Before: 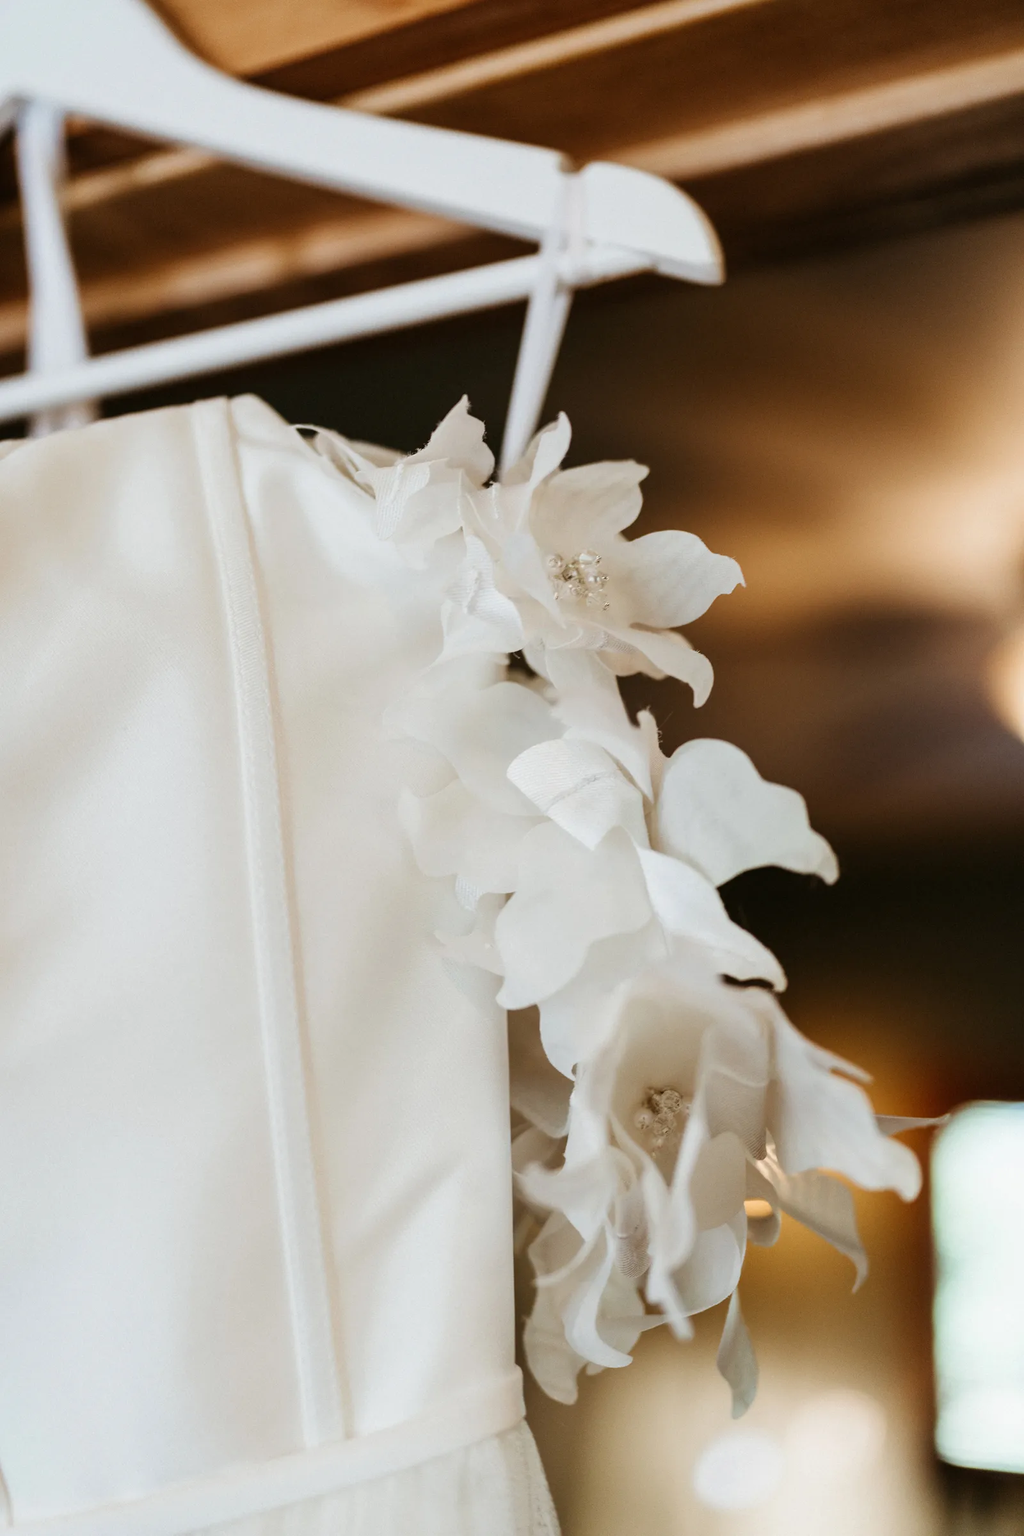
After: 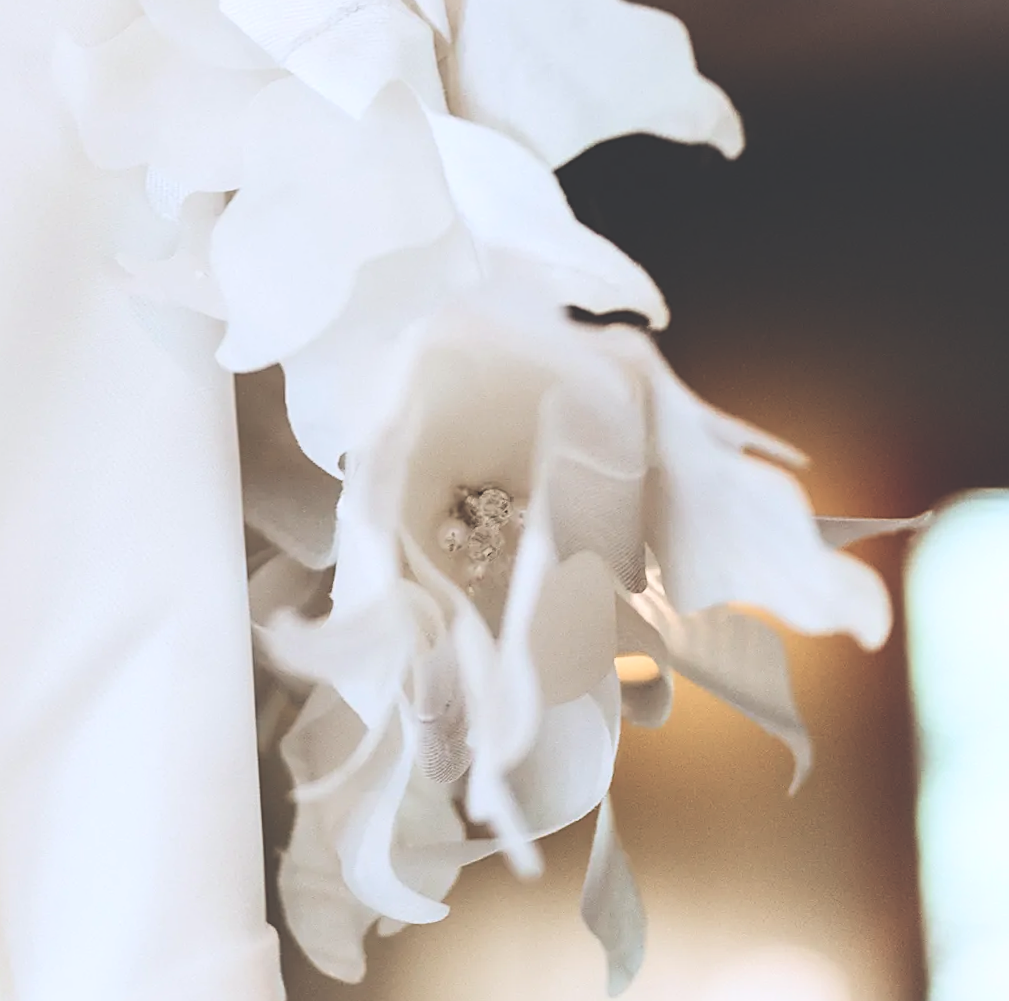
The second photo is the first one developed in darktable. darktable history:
color calibration: illuminant as shot in camera, x 0.358, y 0.373, temperature 4628.91 K
sharpen: on, module defaults
rotate and perspective: rotation -2.12°, lens shift (vertical) 0.009, lens shift (horizontal) -0.008, automatic cropping original format, crop left 0.036, crop right 0.964, crop top 0.05, crop bottom 0.959
base curve: curves: ch0 [(0, 0) (0.989, 0.992)], preserve colors none
contrast brightness saturation: contrast 0.24, brightness 0.09
exposure: black level correction -0.041, exposure 0.064 EV, compensate highlight preservation false
crop and rotate: left 35.509%, top 50.238%, bottom 4.934%
